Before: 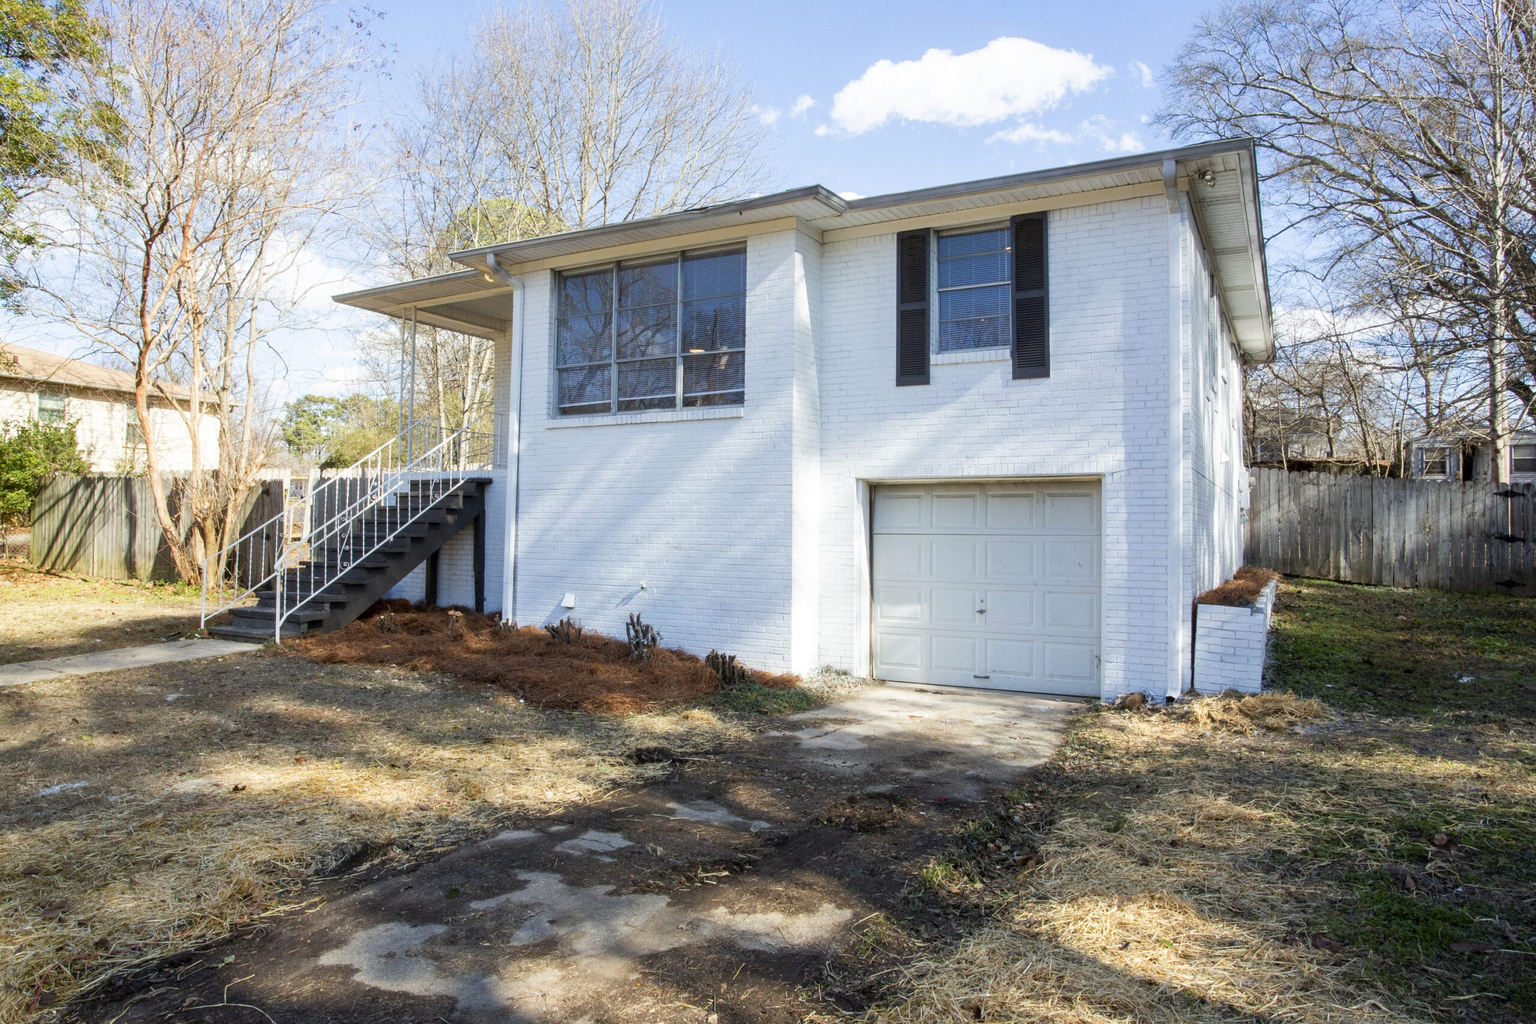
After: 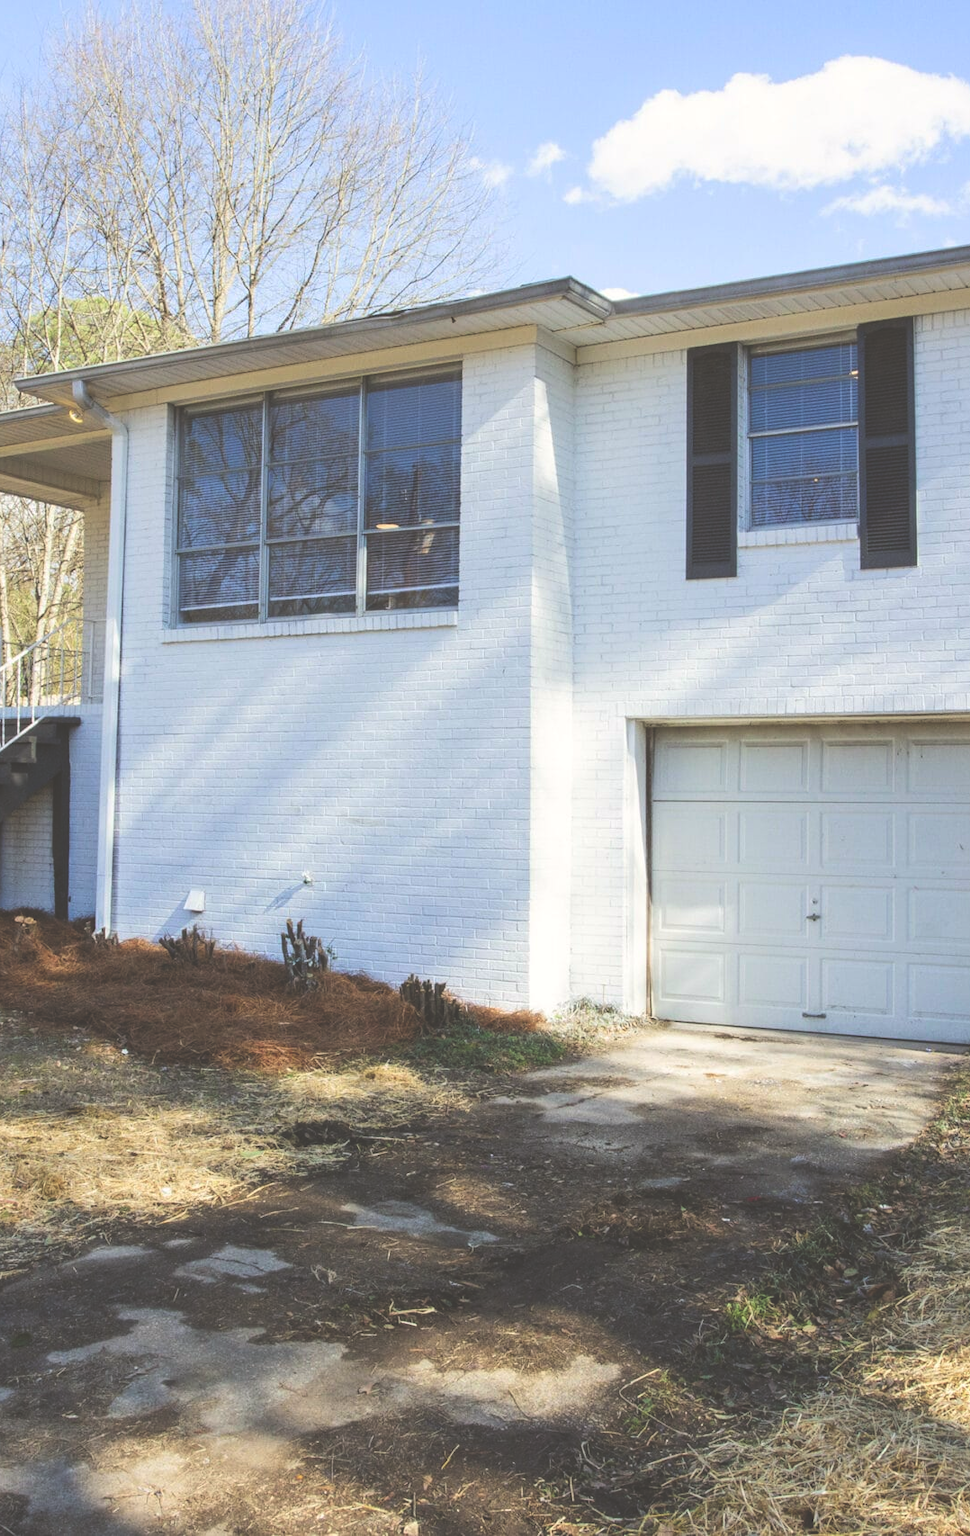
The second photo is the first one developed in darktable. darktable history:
tone curve: curves: ch0 [(0, 0.01) (0.052, 0.045) (0.136, 0.133) (0.29, 0.332) (0.453, 0.531) (0.676, 0.751) (0.89, 0.919) (1, 1)]; ch1 [(0, 0) (0.094, 0.081) (0.285, 0.299) (0.385, 0.403) (0.447, 0.429) (0.495, 0.496) (0.544, 0.552) (0.589, 0.612) (0.722, 0.728) (1, 1)]; ch2 [(0, 0) (0.257, 0.217) (0.43, 0.421) (0.498, 0.507) (0.531, 0.544) (0.56, 0.579) (0.625, 0.642) (1, 1)], color space Lab, independent channels, preserve colors none
crop: left 28.583%, right 29.231%
contrast brightness saturation: brightness -0.2, saturation 0.08
exposure: black level correction -0.087, compensate highlight preservation false
